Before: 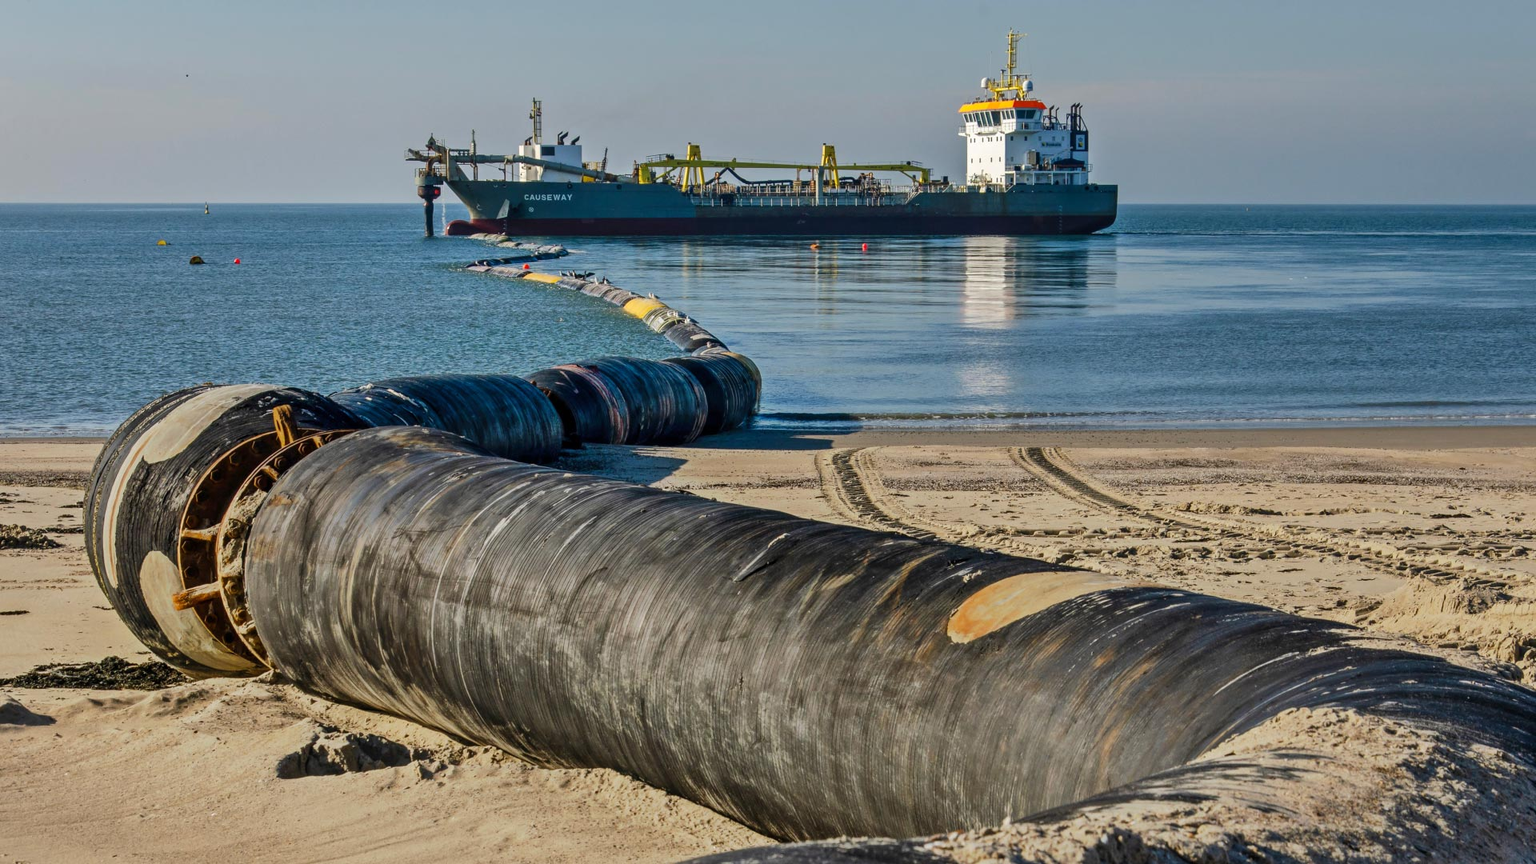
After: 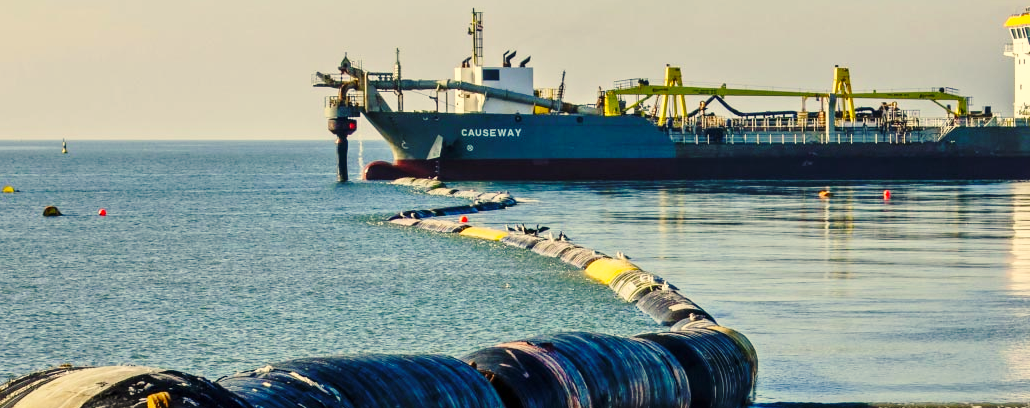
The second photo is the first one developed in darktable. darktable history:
crop: left 10.121%, top 10.631%, right 36.218%, bottom 51.526%
base curve: curves: ch0 [(0, 0) (0.028, 0.03) (0.121, 0.232) (0.46, 0.748) (0.859, 0.968) (1, 1)], preserve colors none
color correction: highlights a* 2.72, highlights b* 22.8
